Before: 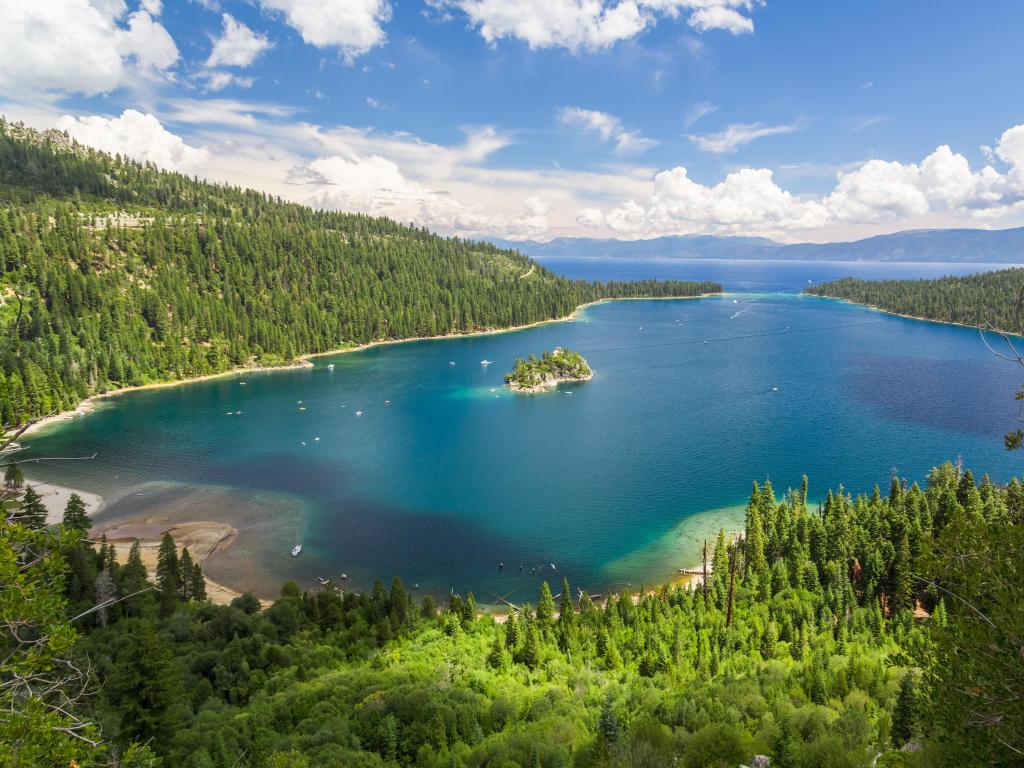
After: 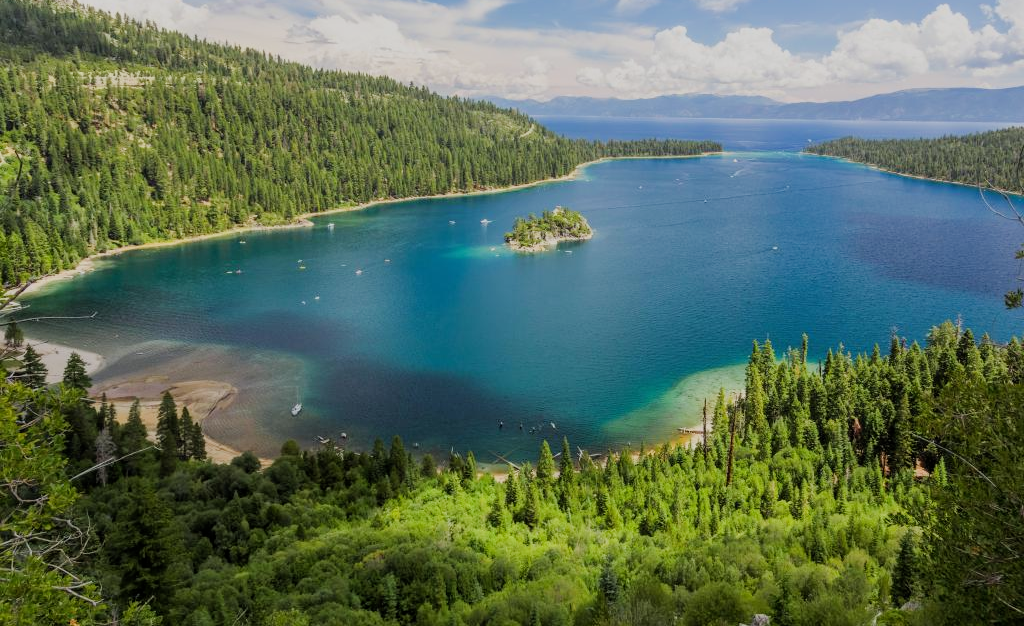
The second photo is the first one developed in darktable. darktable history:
filmic rgb: black relative exposure -7.65 EV, white relative exposure 4.56 EV, hardness 3.61
crop and rotate: top 18.375%
